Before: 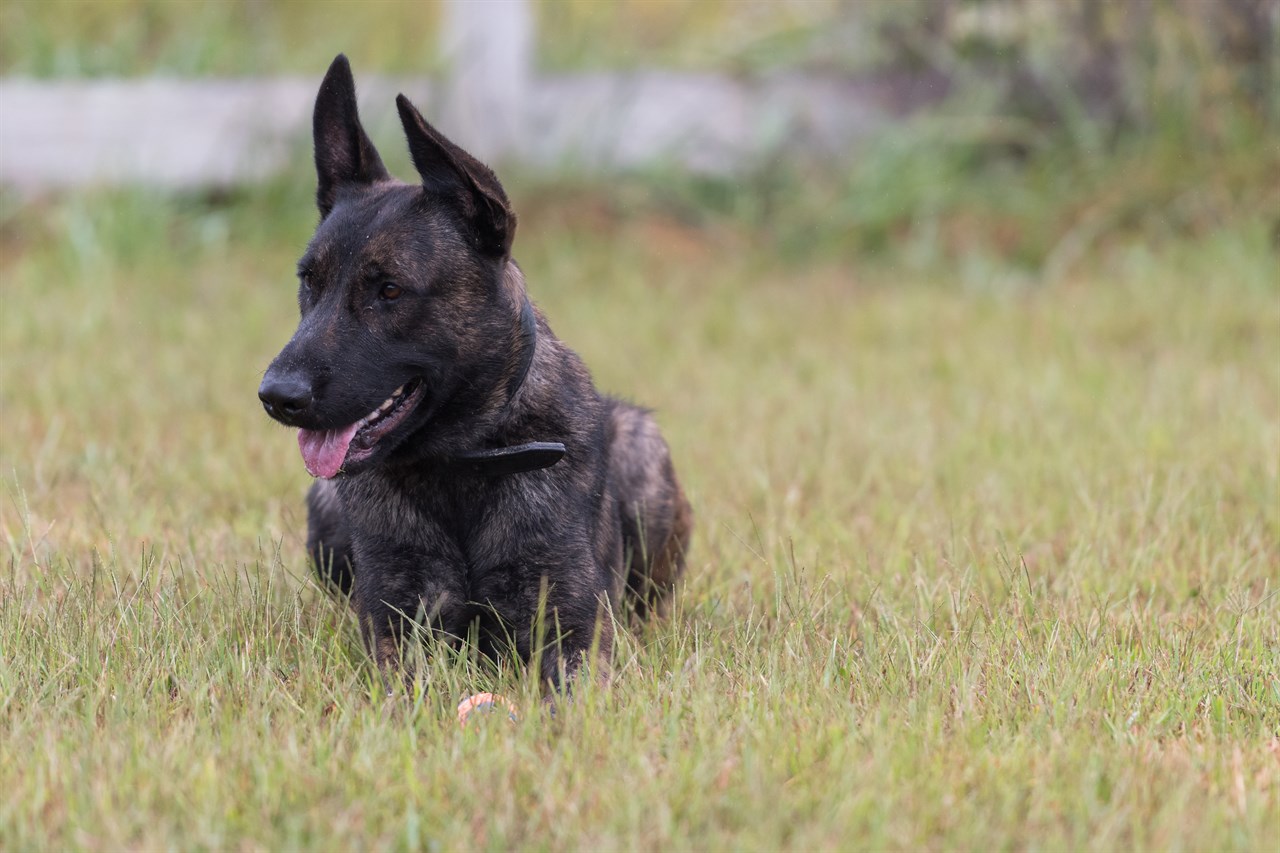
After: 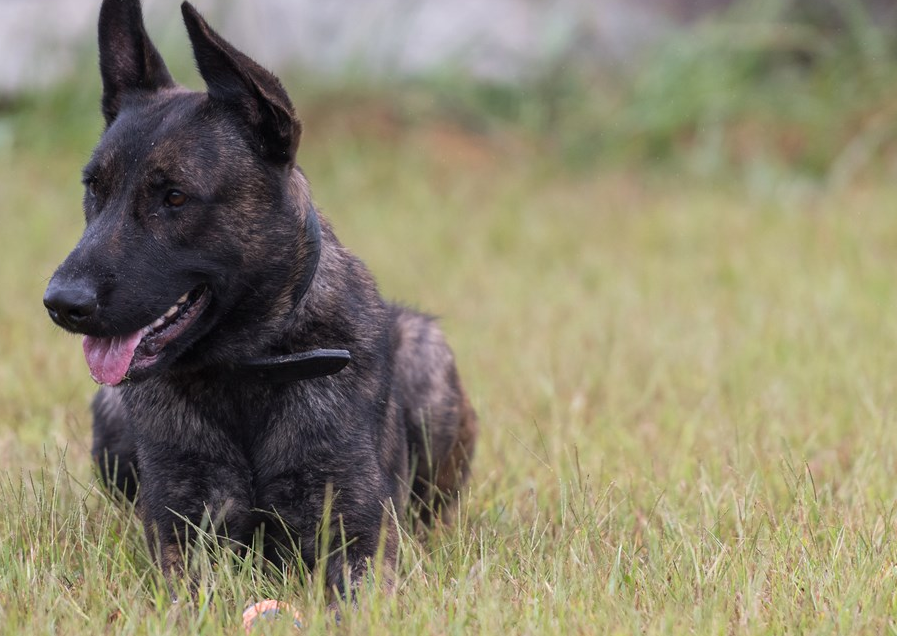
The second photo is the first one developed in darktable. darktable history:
crop and rotate: left 16.833%, top 10.966%, right 13.021%, bottom 14.384%
